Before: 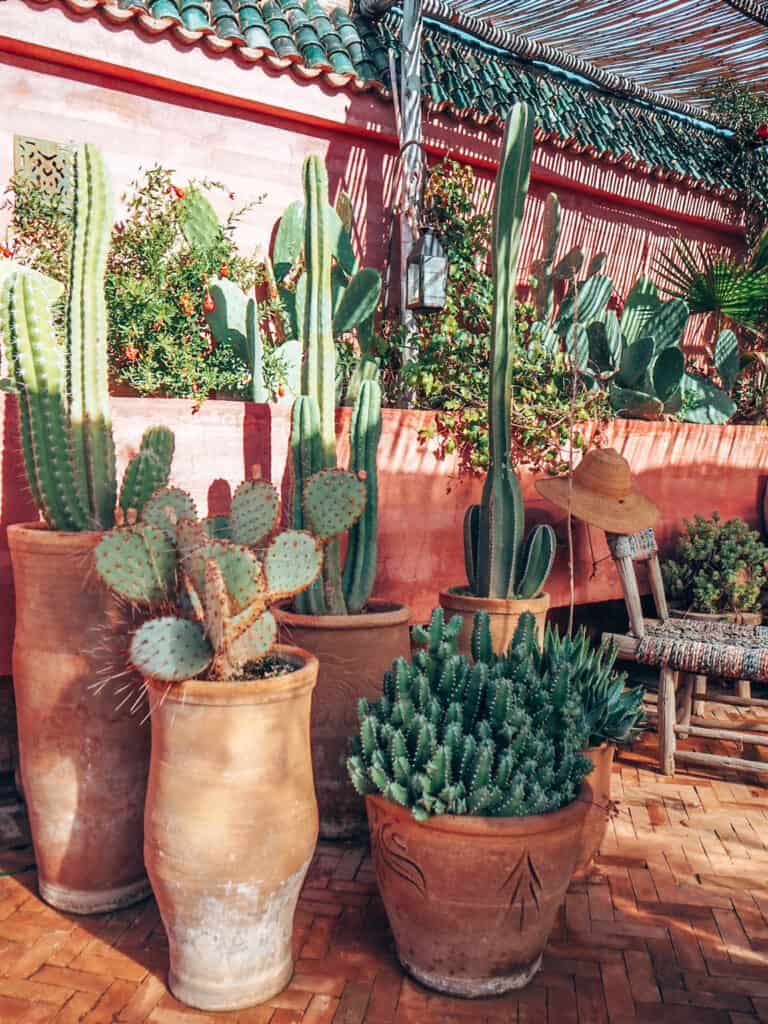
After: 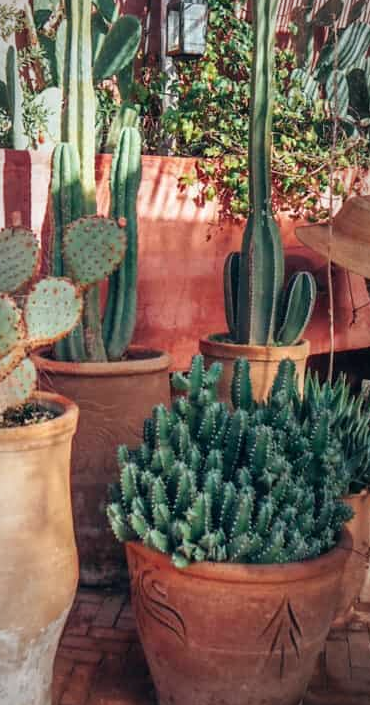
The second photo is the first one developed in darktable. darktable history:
vignetting: fall-off radius 70.01%, automatic ratio true
crop: left 31.375%, top 24.741%, right 20.429%, bottom 6.334%
